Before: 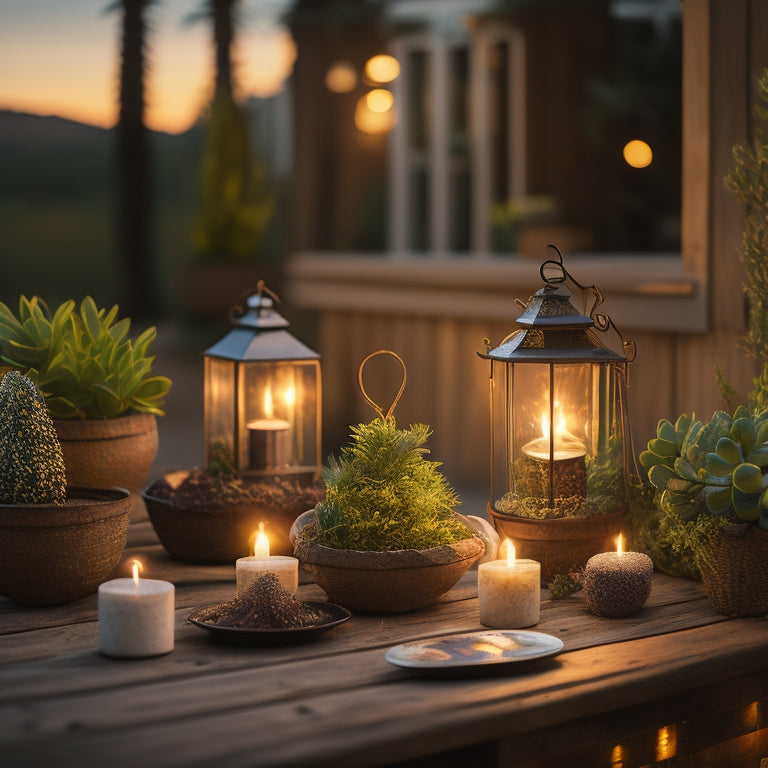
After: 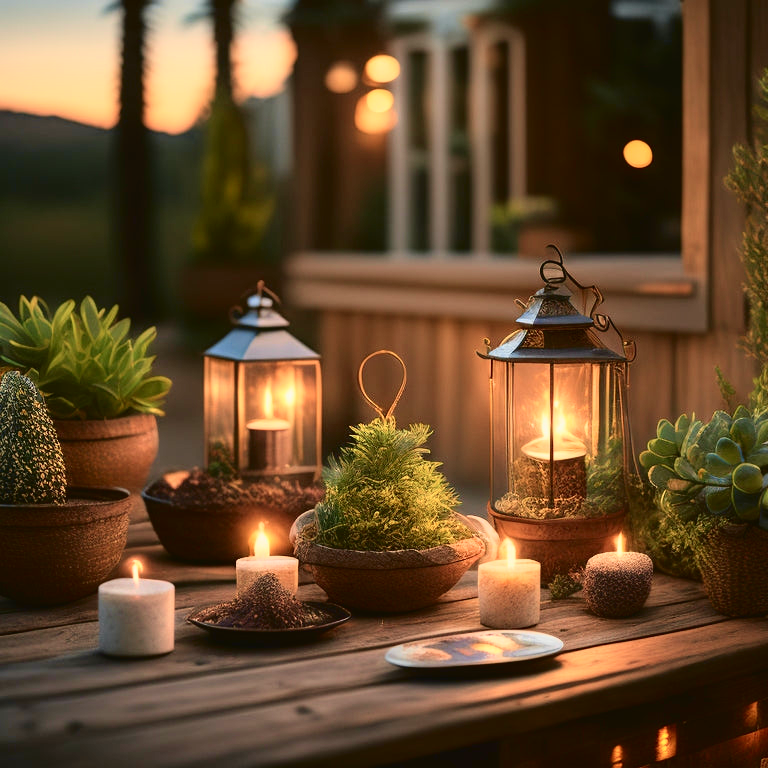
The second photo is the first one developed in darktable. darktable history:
tone curve: curves: ch0 [(0.003, 0.032) (0.037, 0.037) (0.142, 0.117) (0.279, 0.311) (0.405, 0.49) (0.526, 0.651) (0.722, 0.857) (0.875, 0.946) (1, 0.98)]; ch1 [(0, 0) (0.305, 0.325) (0.453, 0.437) (0.482, 0.474) (0.501, 0.498) (0.515, 0.523) (0.559, 0.591) (0.6, 0.643) (0.656, 0.707) (1, 1)]; ch2 [(0, 0) (0.323, 0.277) (0.424, 0.396) (0.479, 0.484) (0.499, 0.502) (0.515, 0.537) (0.573, 0.602) (0.653, 0.675) (0.75, 0.756) (1, 1)], color space Lab, independent channels, preserve colors none
